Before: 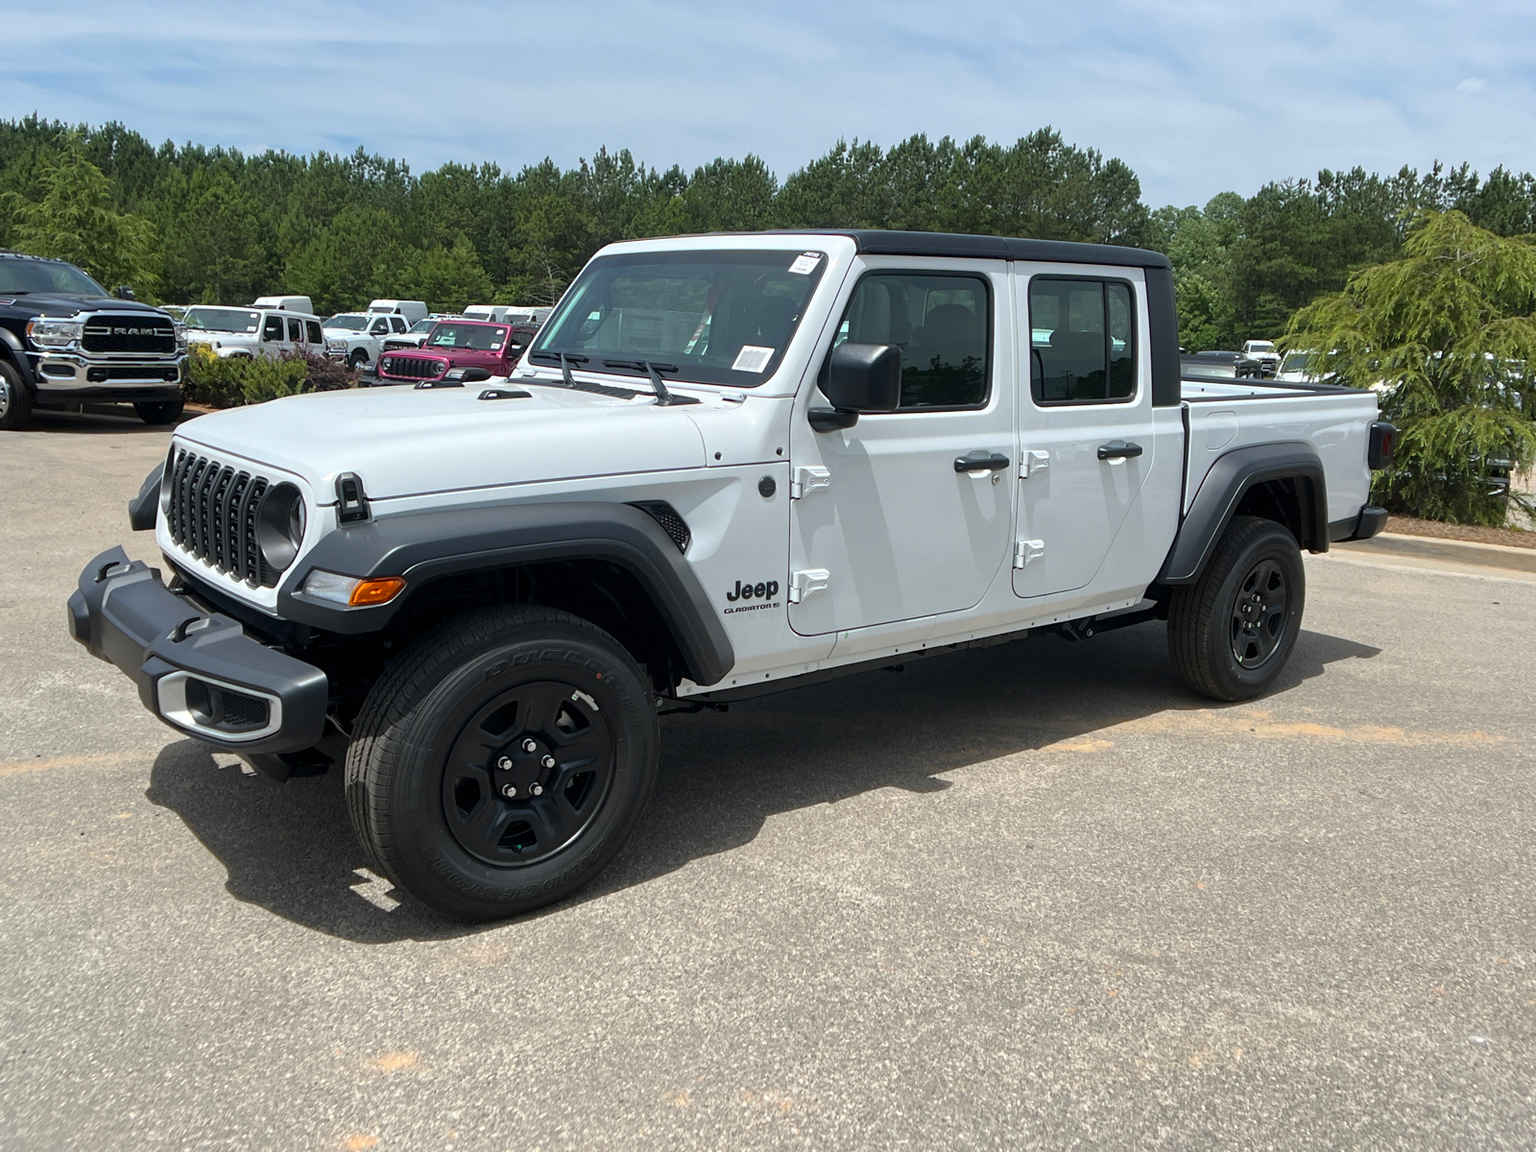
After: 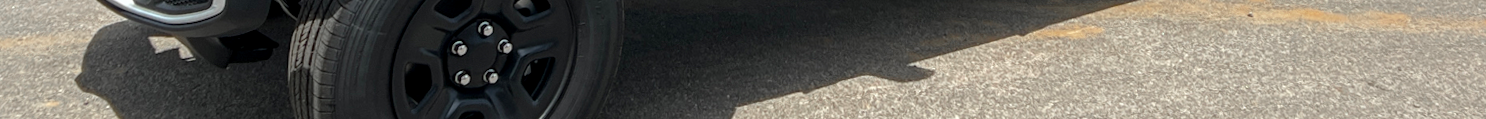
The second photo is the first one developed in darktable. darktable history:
color zones: curves: ch0 [(0.11, 0.396) (0.195, 0.36) (0.25, 0.5) (0.303, 0.412) (0.357, 0.544) (0.75, 0.5) (0.967, 0.328)]; ch1 [(0, 0.468) (0.112, 0.512) (0.202, 0.6) (0.25, 0.5) (0.307, 0.352) (0.357, 0.544) (0.75, 0.5) (0.963, 0.524)]
crop and rotate: top 59.084%, bottom 30.916%
local contrast: on, module defaults
rotate and perspective: rotation 0.215°, lens shift (vertical) -0.139, crop left 0.069, crop right 0.939, crop top 0.002, crop bottom 0.996
